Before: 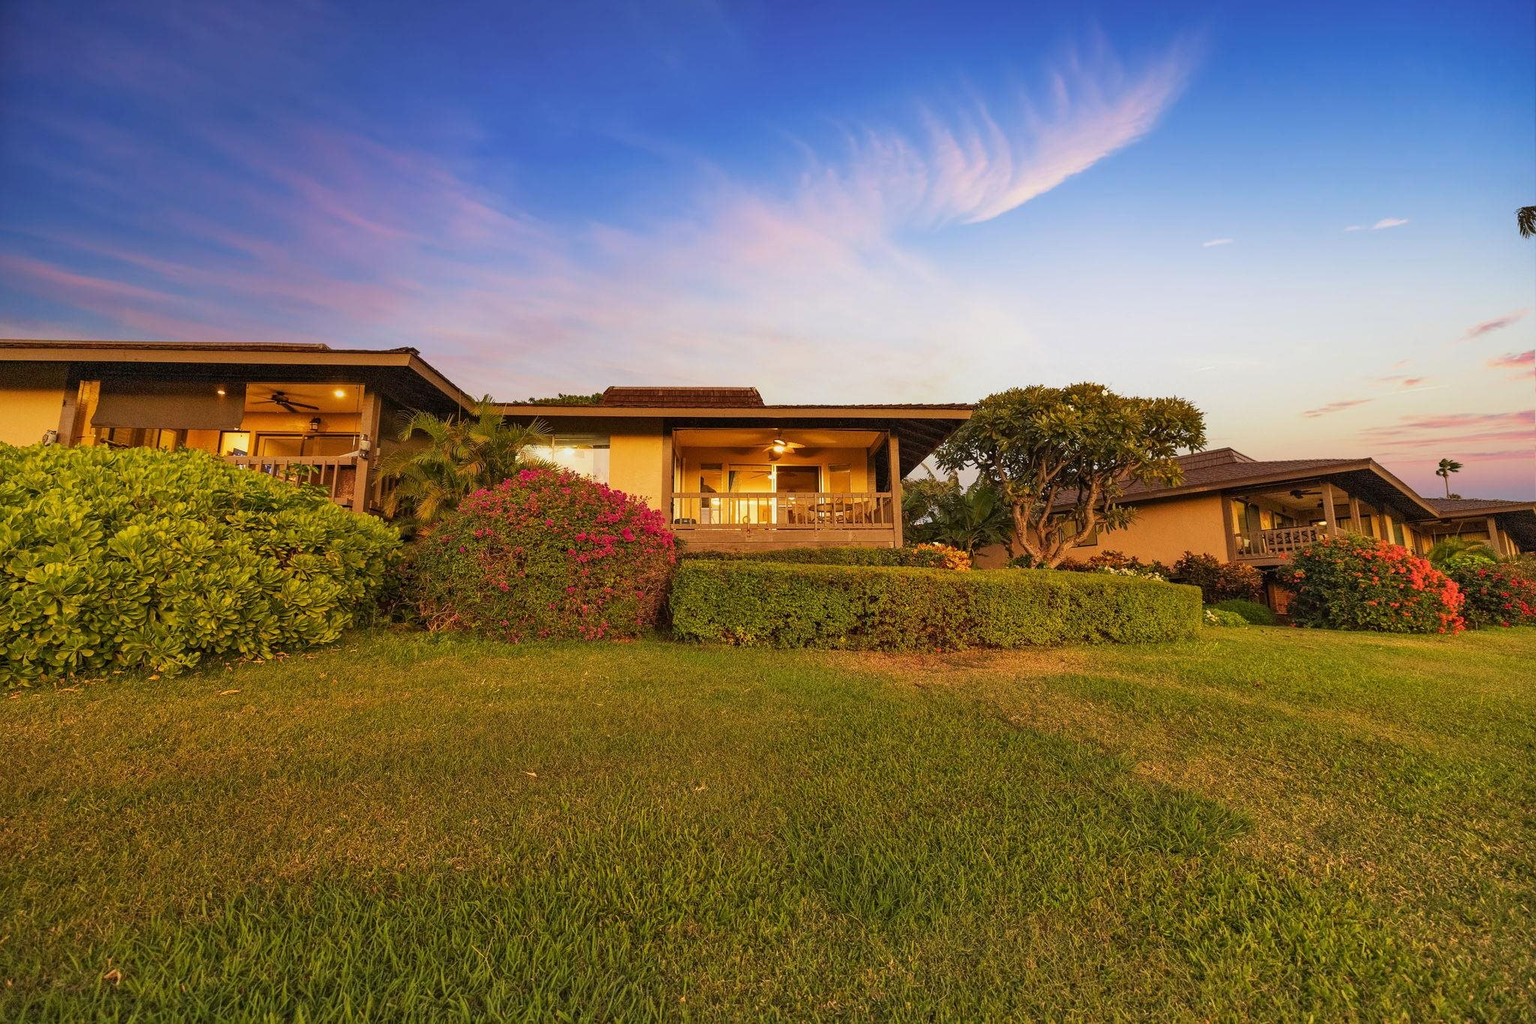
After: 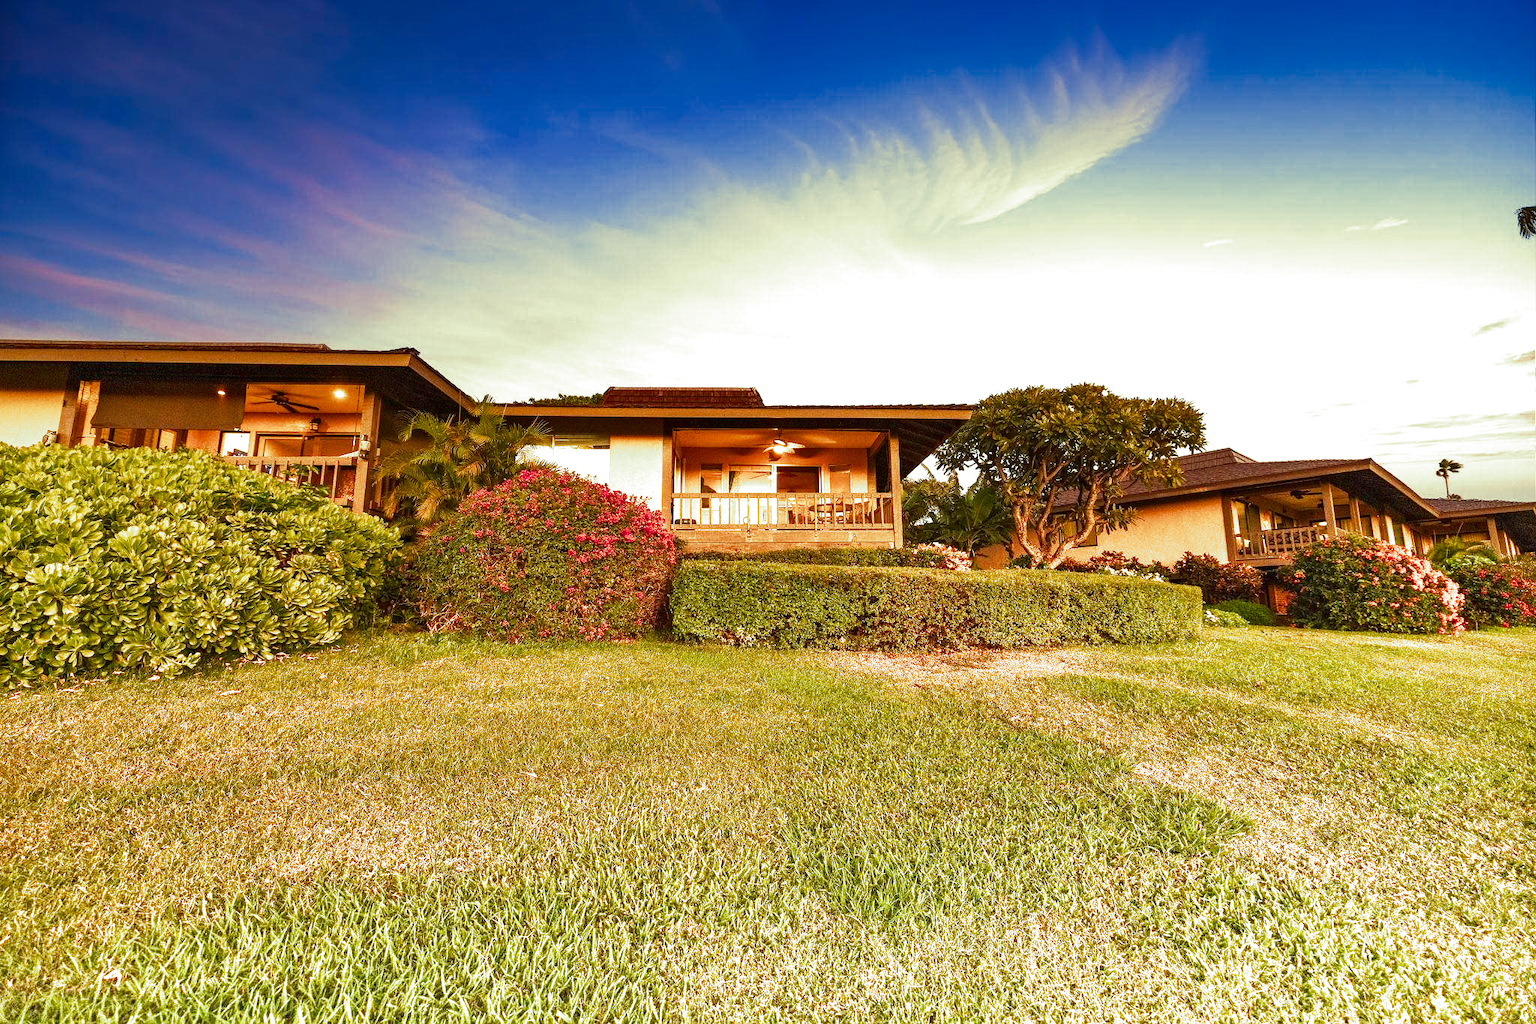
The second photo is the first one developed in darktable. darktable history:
contrast brightness saturation: brightness -0.2, saturation 0.08
split-toning: shadows › hue 290.82°, shadows › saturation 0.34, highlights › saturation 0.38, balance 0, compress 50%
graduated density: density -3.9 EV
